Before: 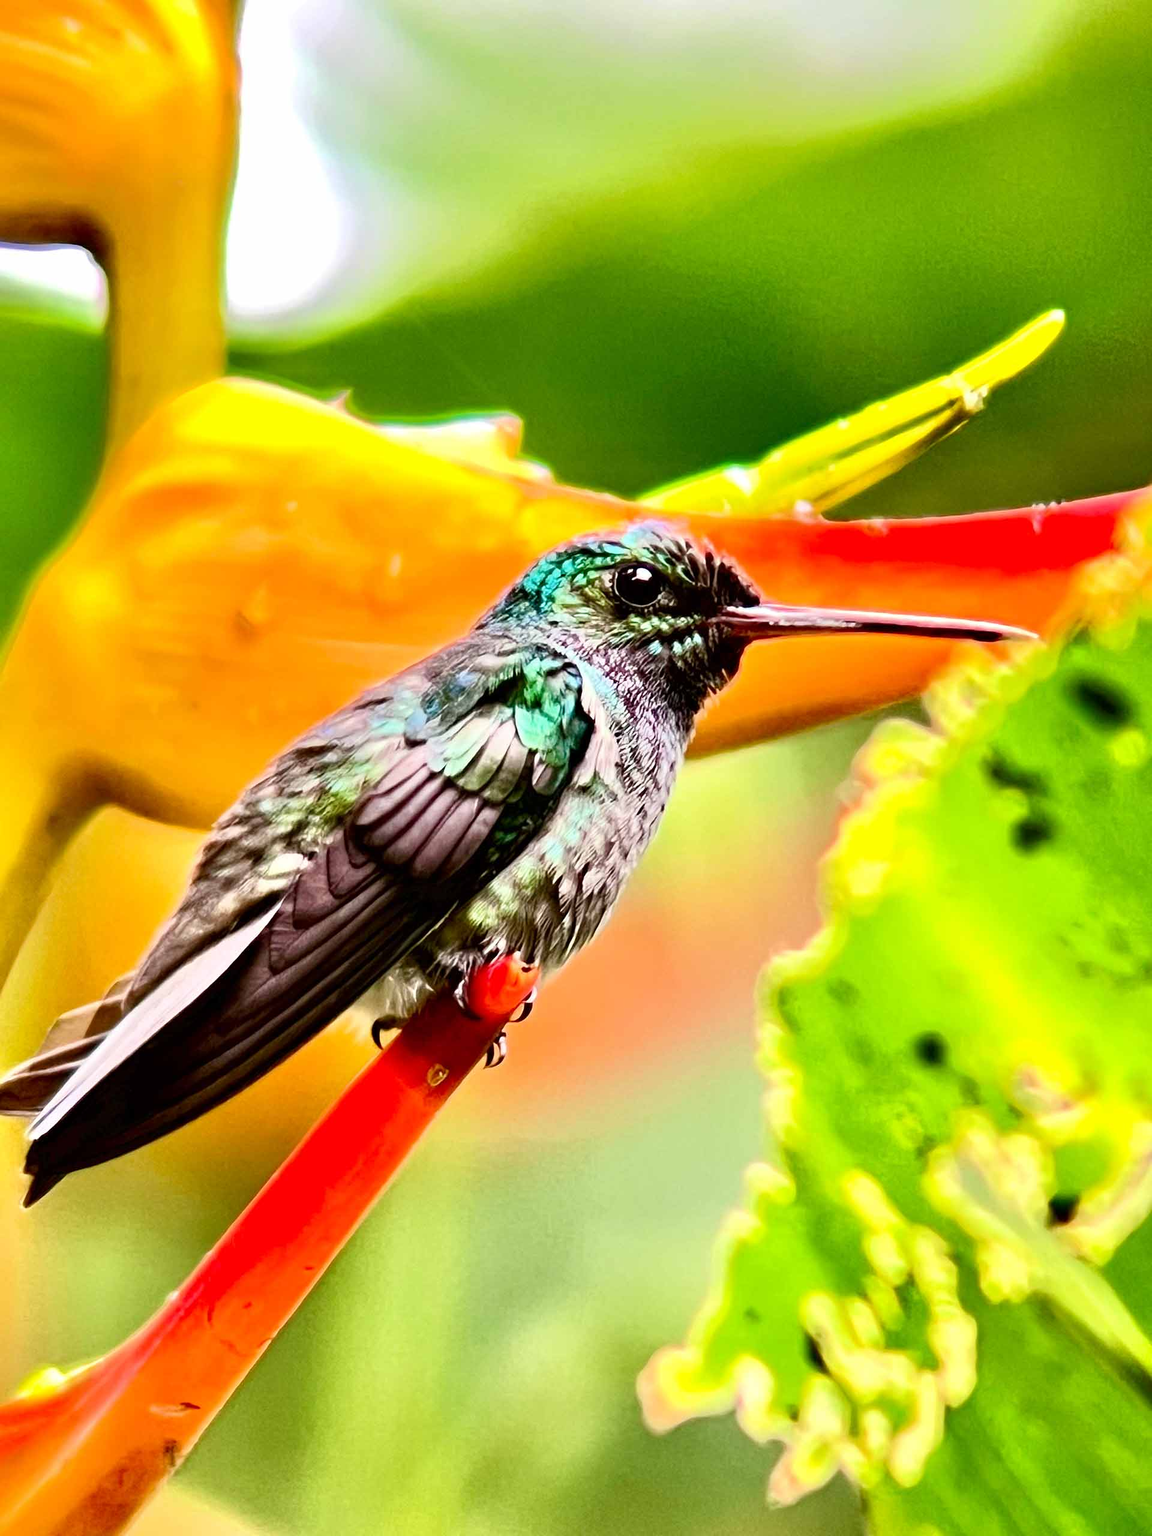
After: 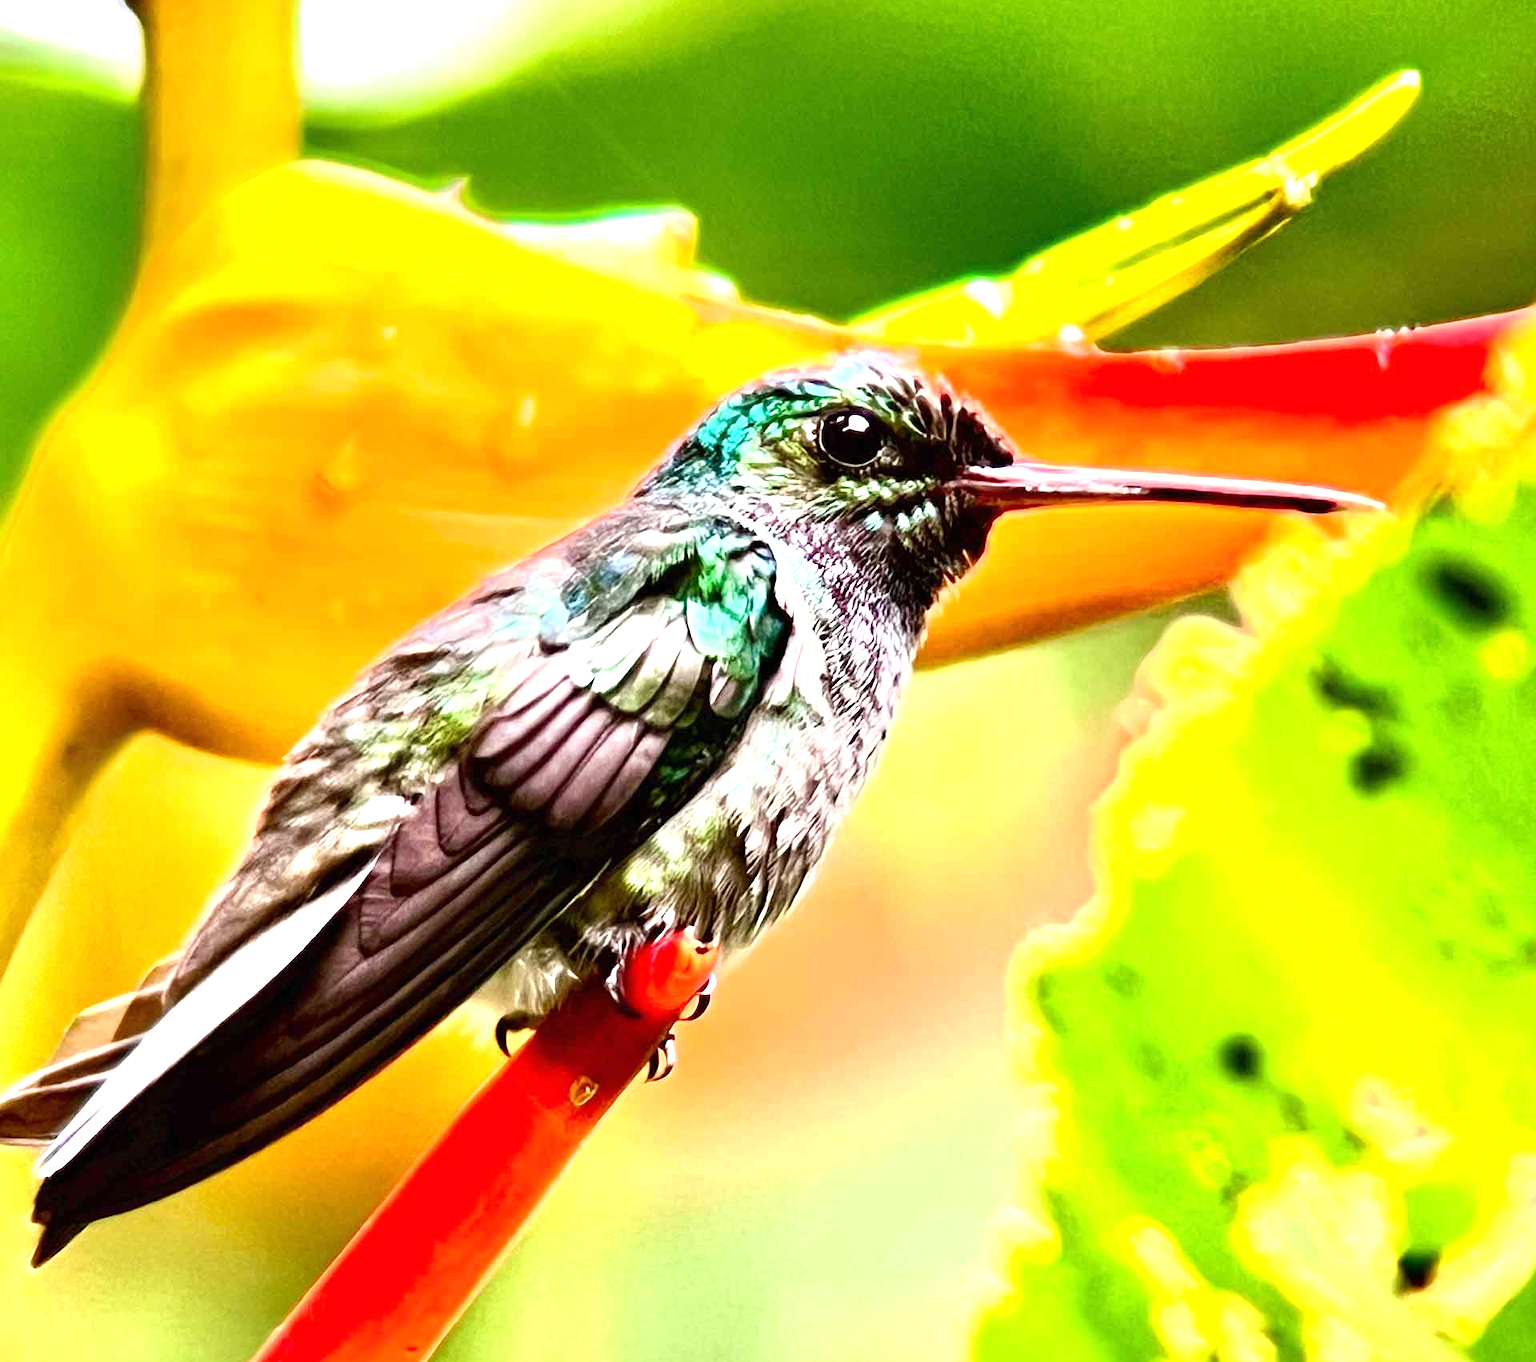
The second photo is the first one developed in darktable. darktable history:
exposure: black level correction 0, exposure 0.7 EV, compensate exposure bias true, compensate highlight preservation false
crop: top 16.727%, bottom 16.727%
